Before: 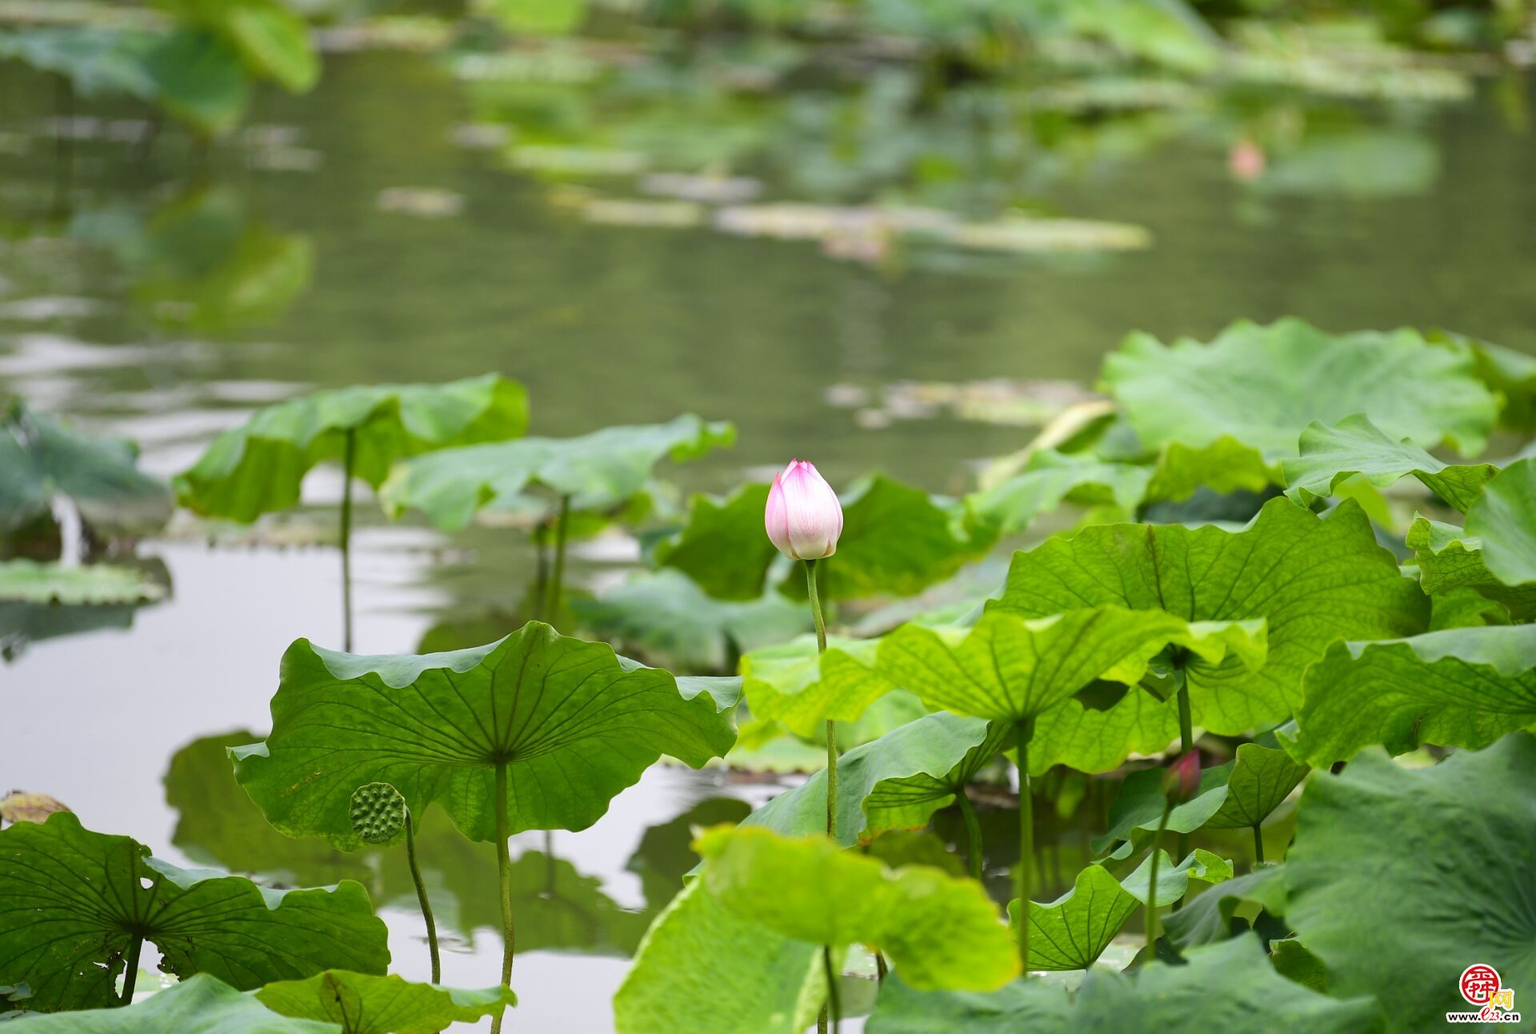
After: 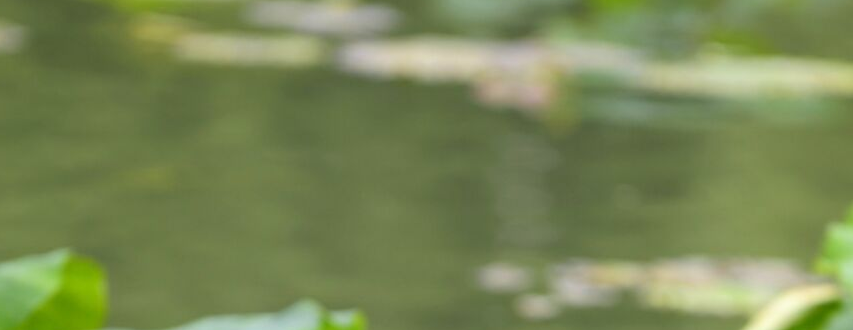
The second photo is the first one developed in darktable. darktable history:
crop: left 28.891%, top 16.833%, right 26.679%, bottom 57.616%
